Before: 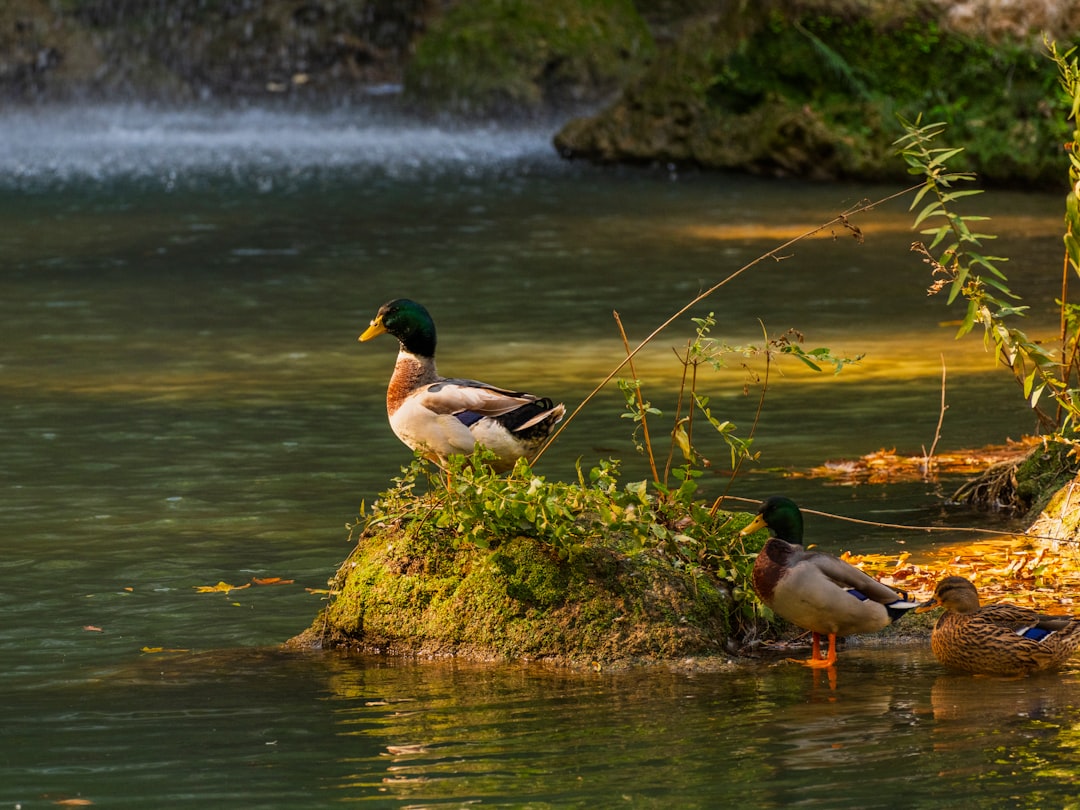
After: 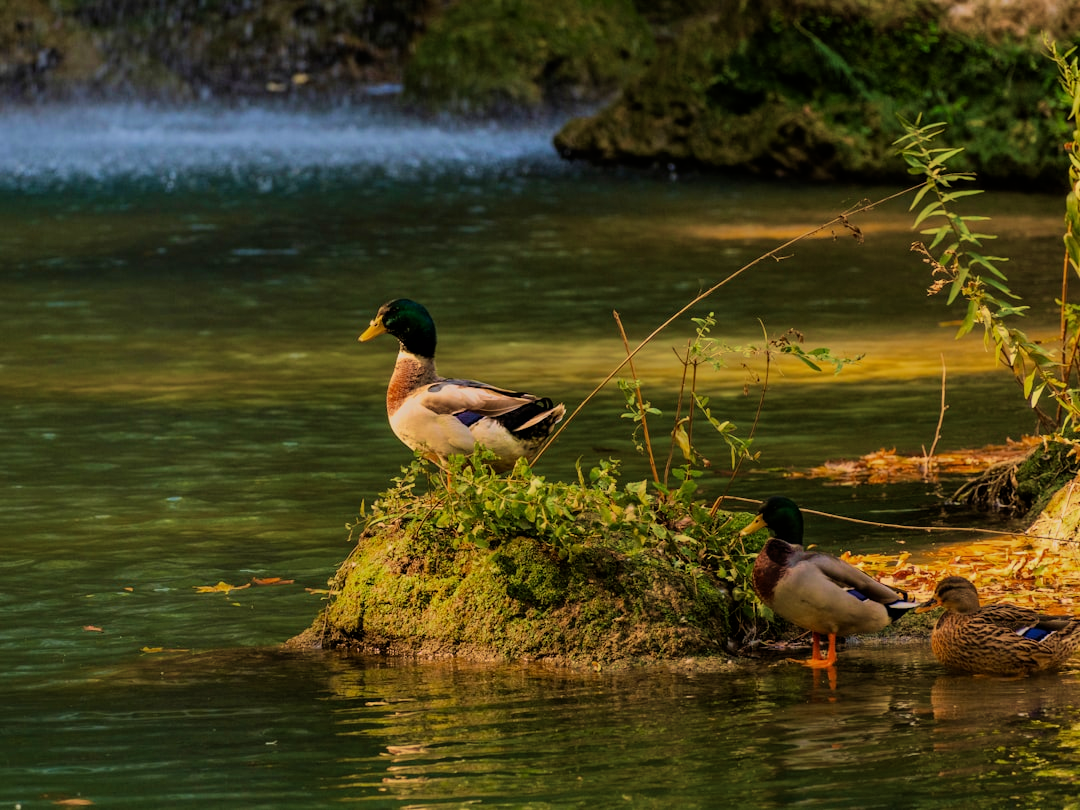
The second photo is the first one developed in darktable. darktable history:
velvia: strength 74.68%
filmic rgb: black relative exposure -7.65 EV, white relative exposure 4.56 EV, threshold 2.97 EV, hardness 3.61, color science v6 (2022), enable highlight reconstruction true
